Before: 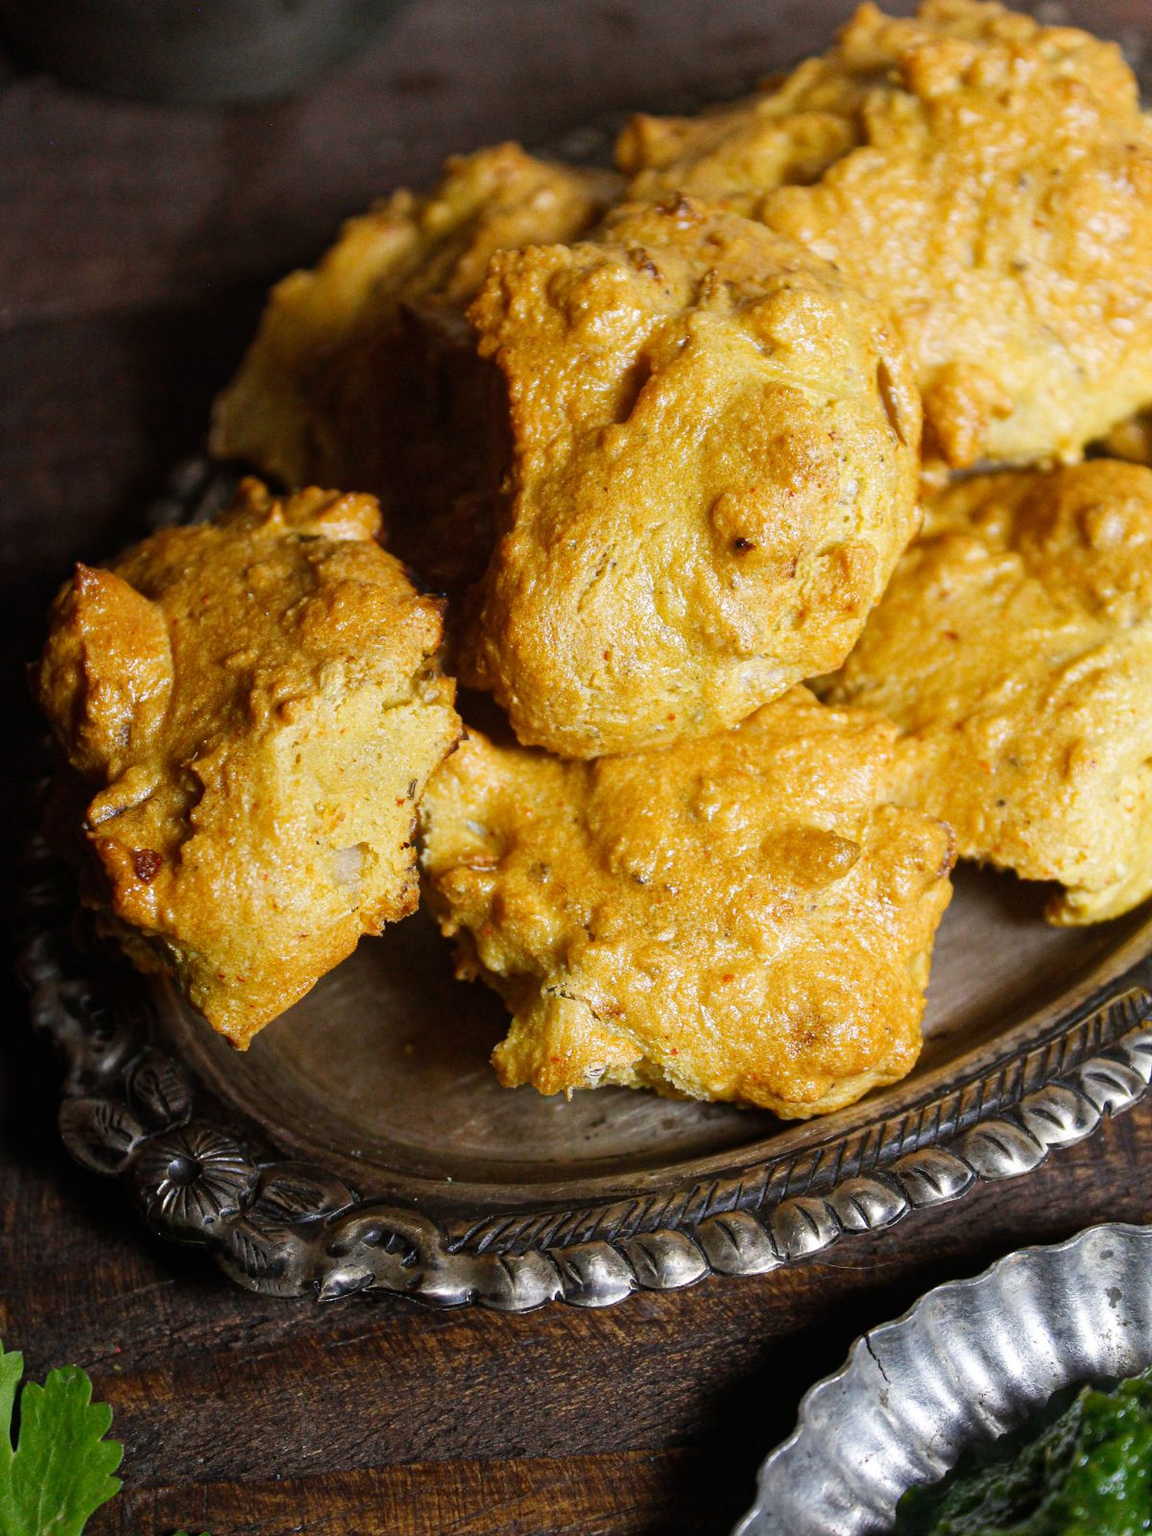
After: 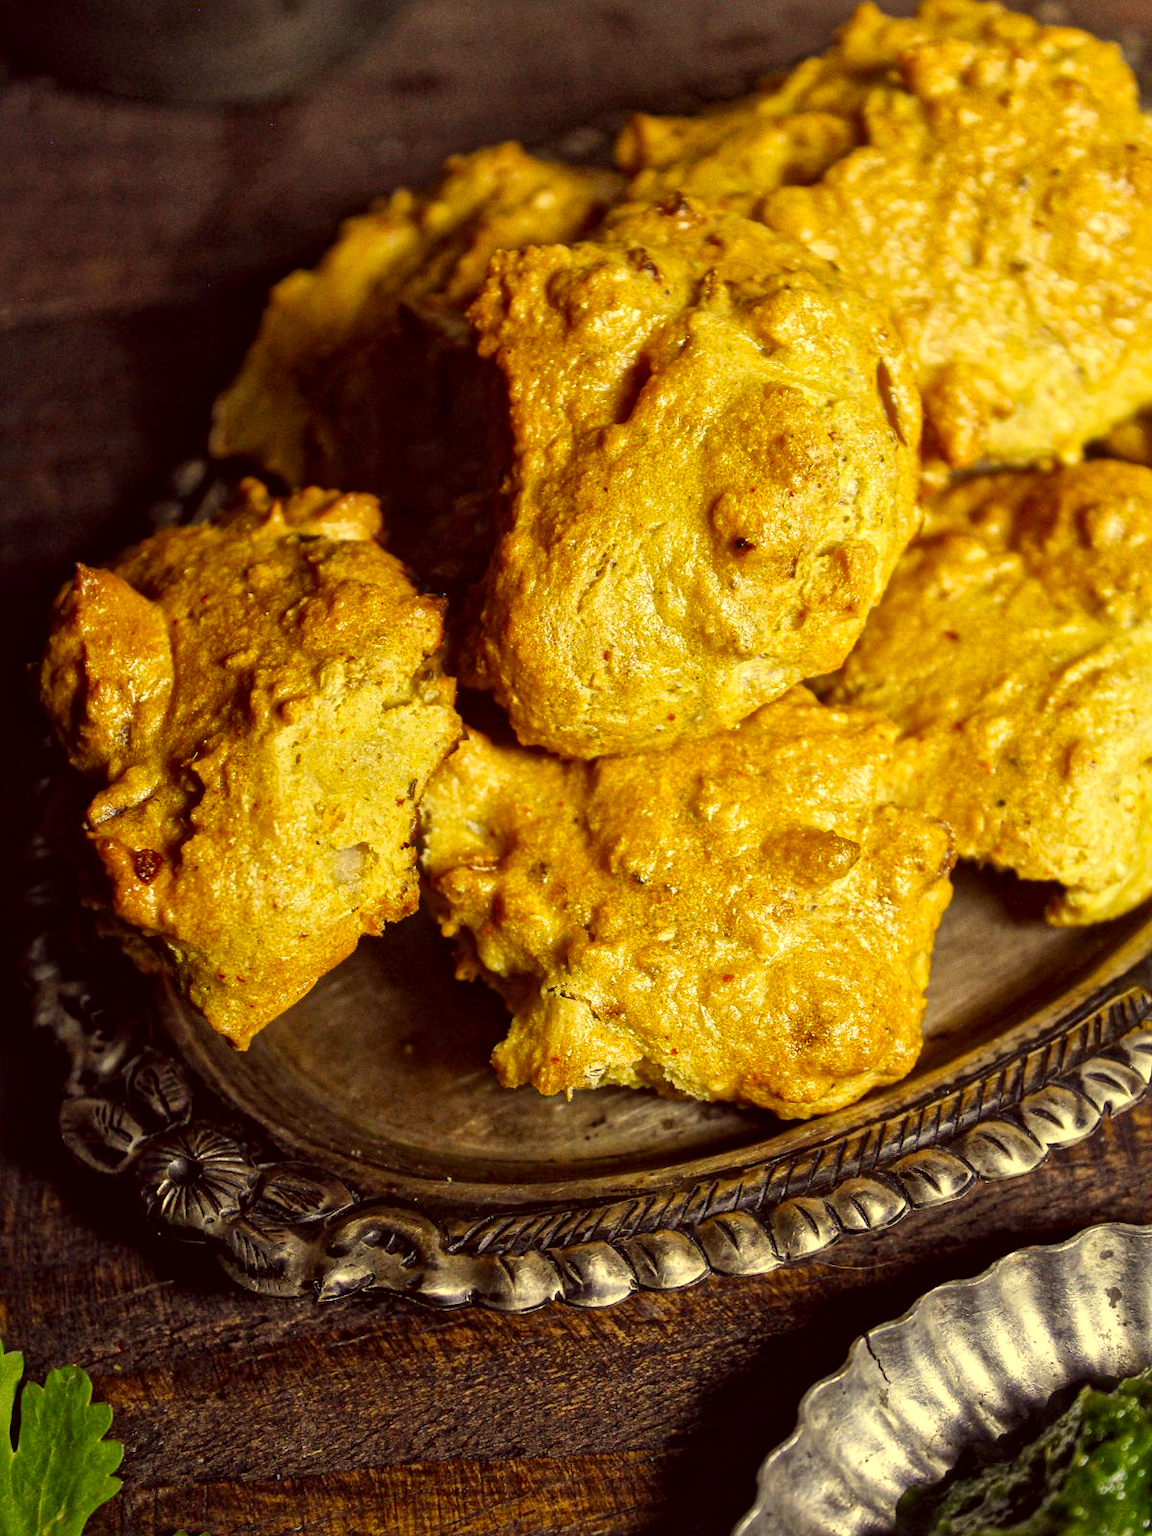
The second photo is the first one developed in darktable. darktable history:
local contrast: mode bilateral grid, contrast 20, coarseness 19, detail 163%, midtone range 0.2
color correction: highlights a* -0.482, highlights b* 40, shadows a* 9.8, shadows b* -0.161
